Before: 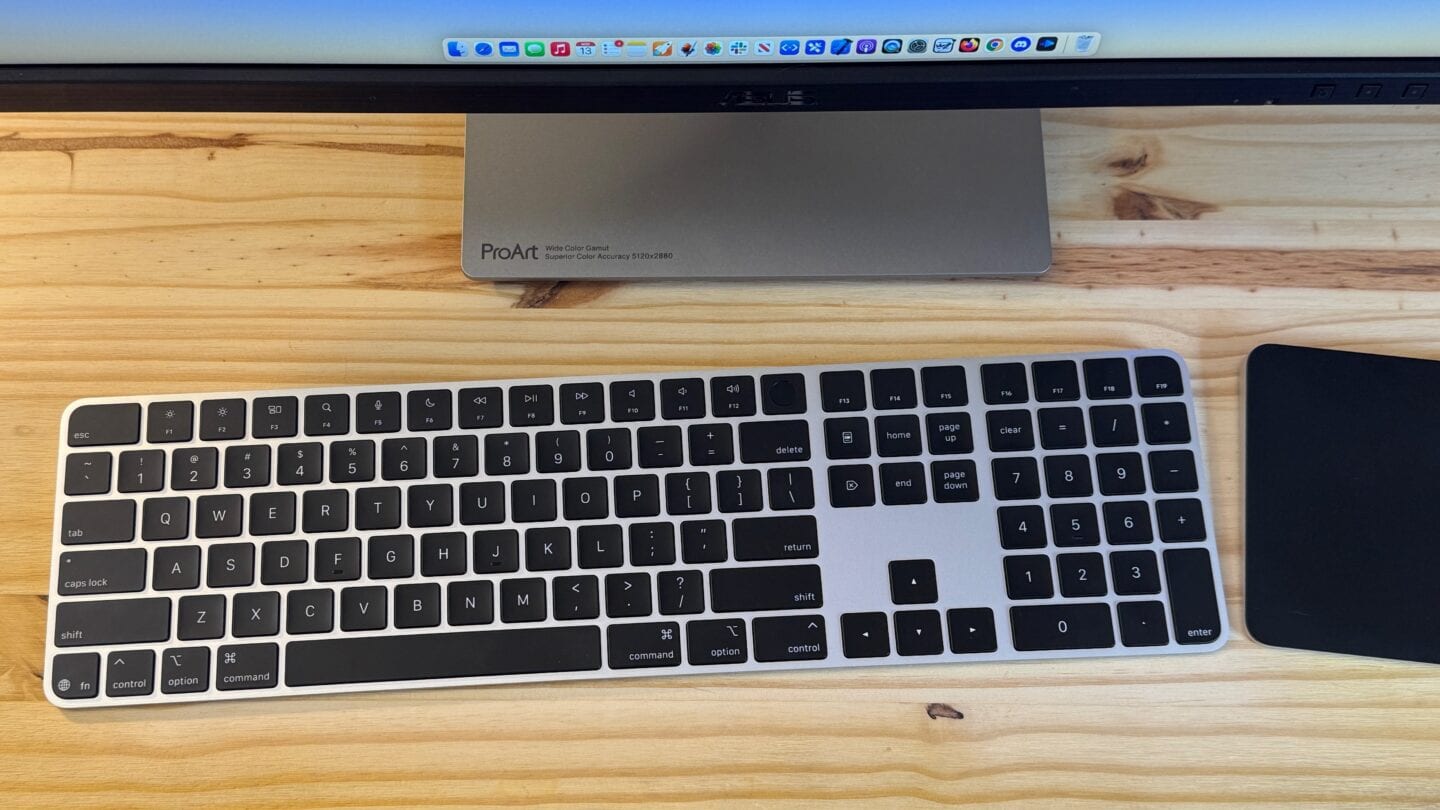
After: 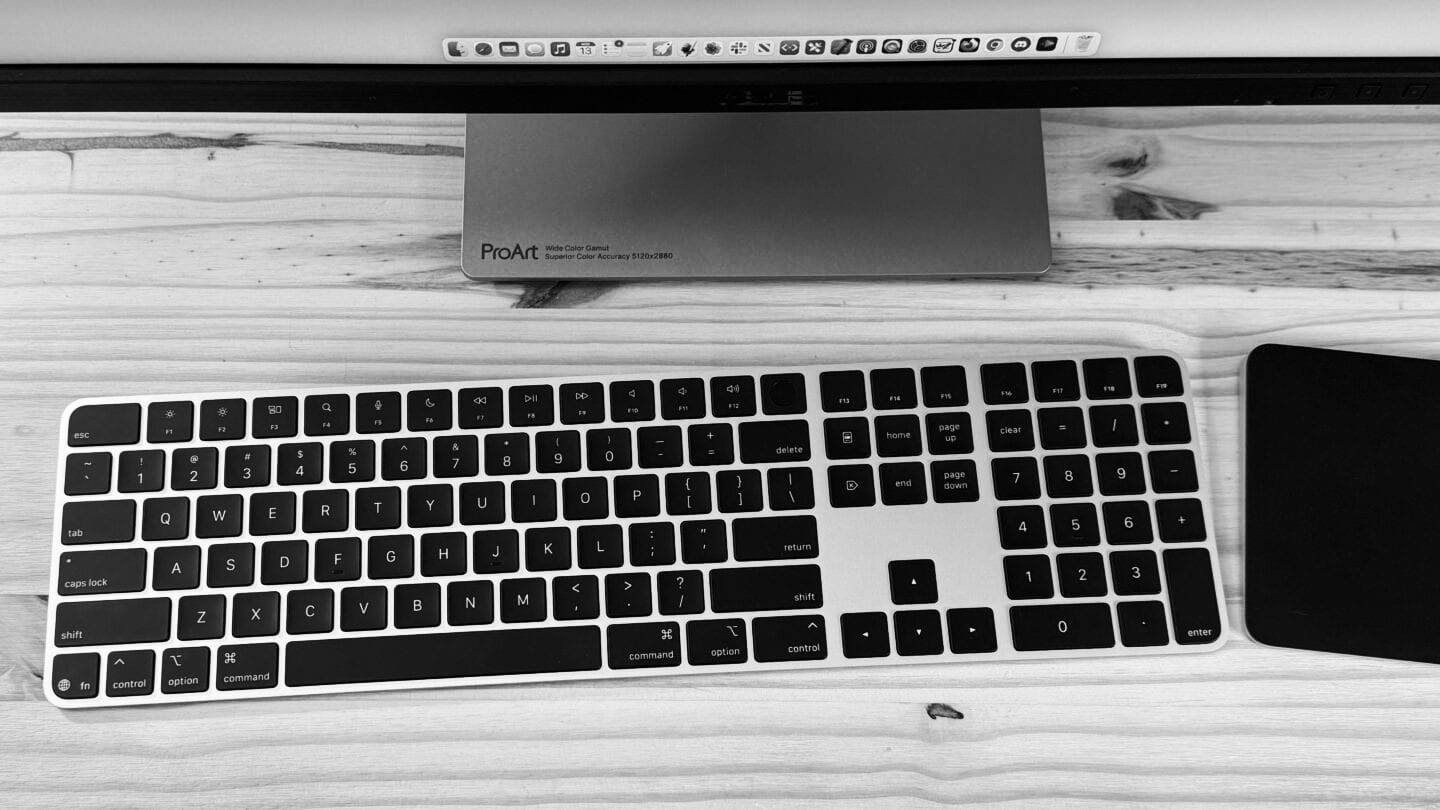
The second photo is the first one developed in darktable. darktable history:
color zones: curves: ch1 [(0, -0.394) (0.143, -0.394) (0.286, -0.394) (0.429, -0.392) (0.571, -0.391) (0.714, -0.391) (0.857, -0.391) (1, -0.394)]
contrast brightness saturation: contrast 0.284
